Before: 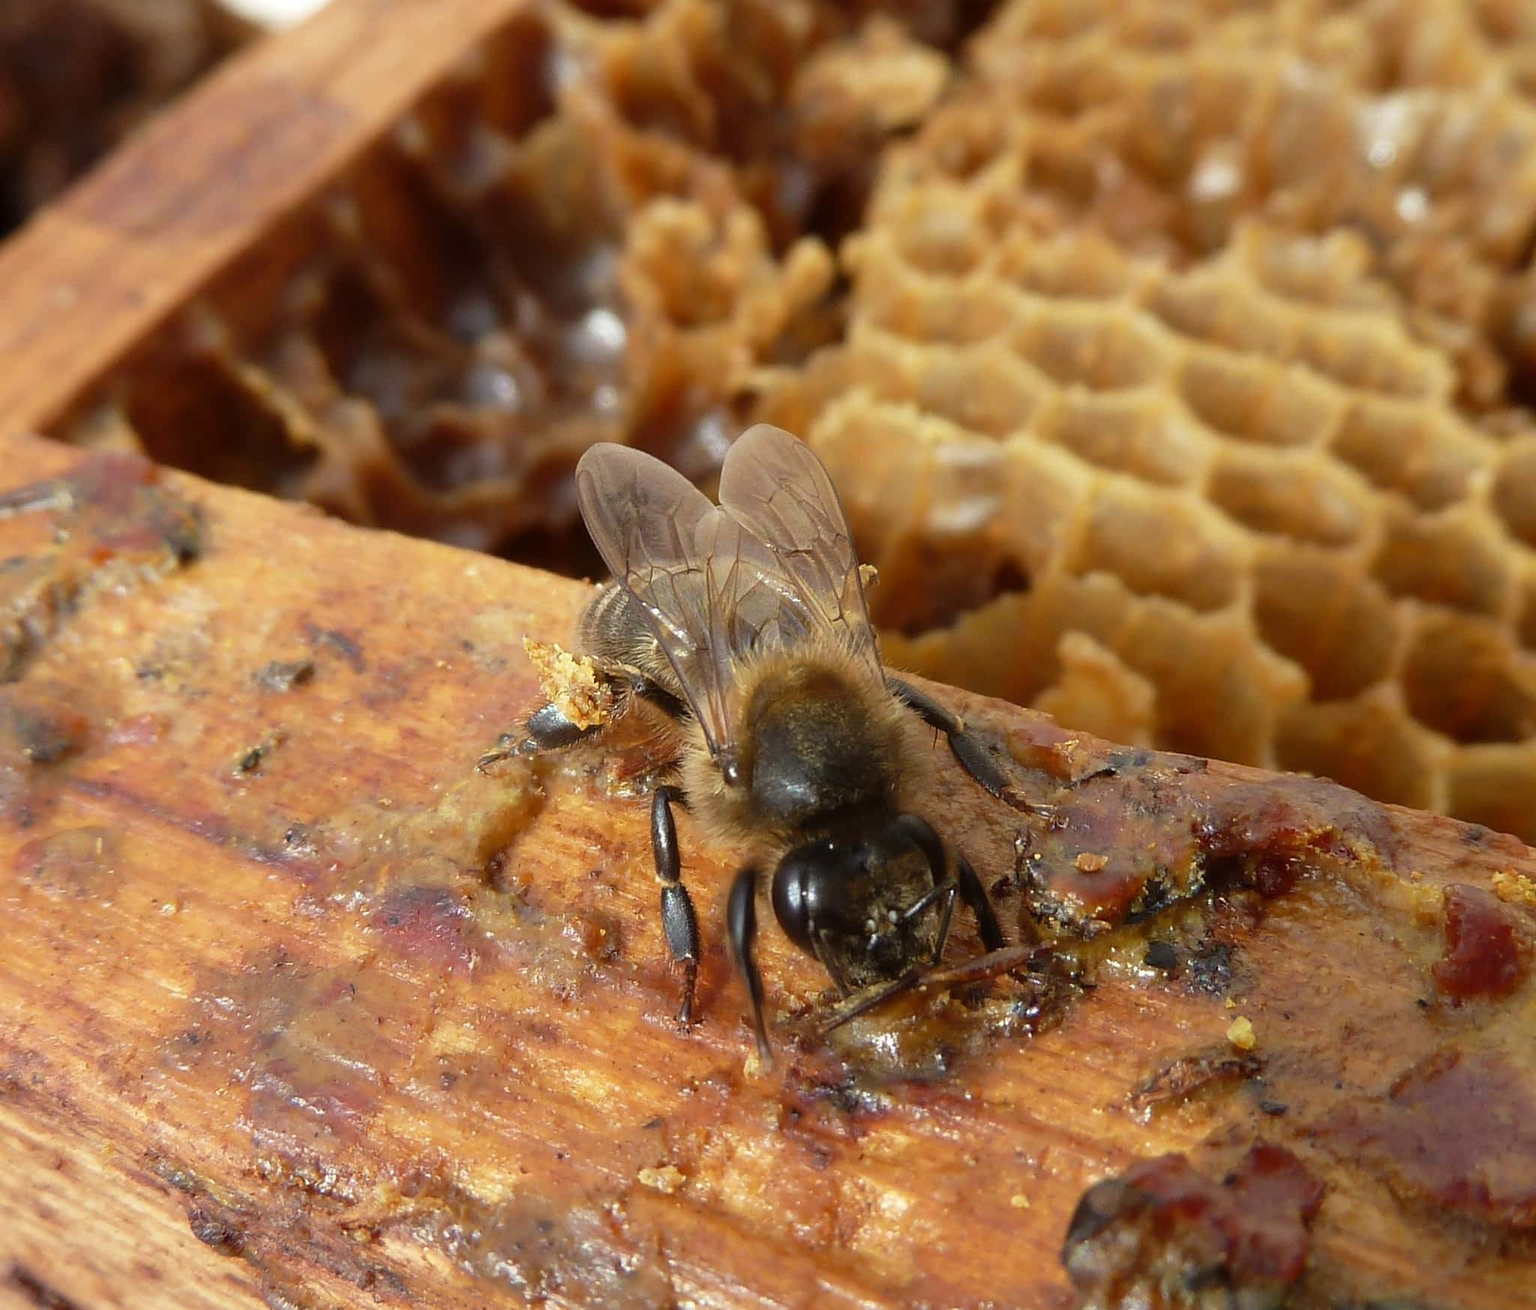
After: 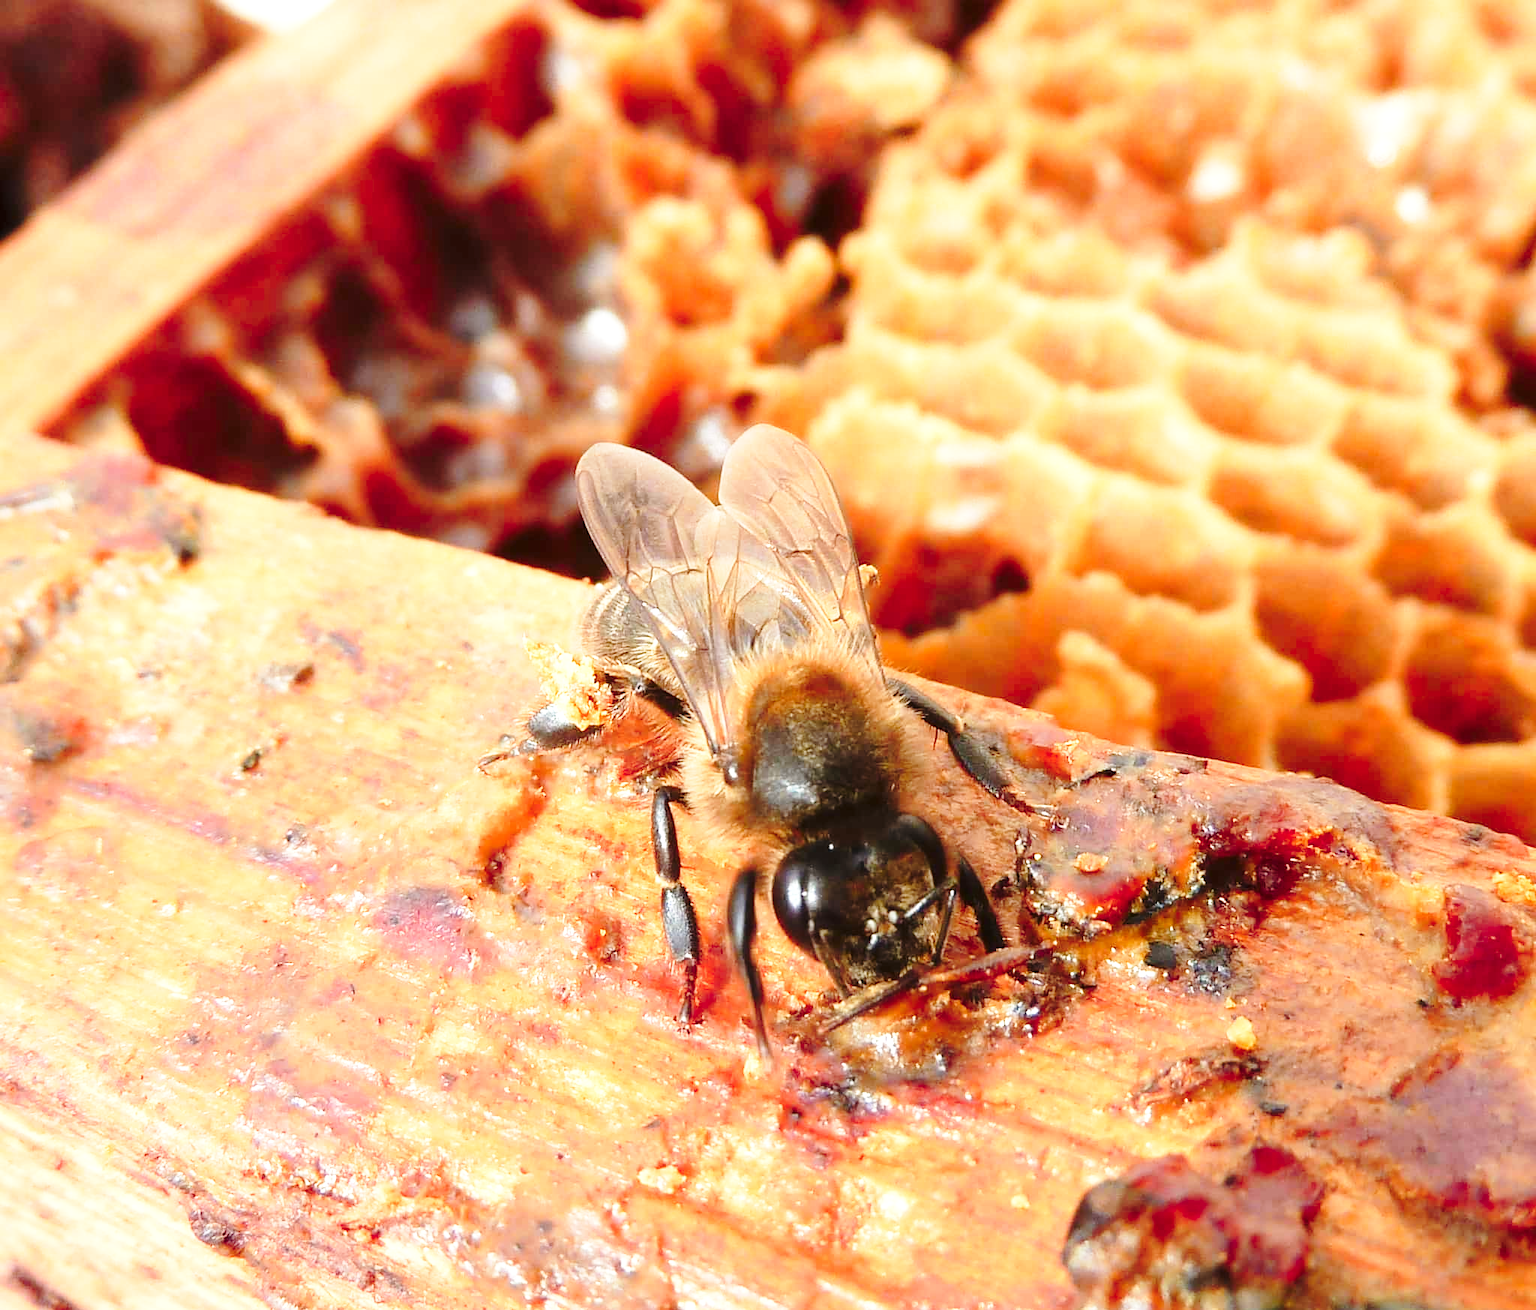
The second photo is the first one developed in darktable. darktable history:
color zones: curves: ch1 [(0.263, 0.53) (0.376, 0.287) (0.487, 0.512) (0.748, 0.547) (1, 0.513)]; ch2 [(0.262, 0.45) (0.751, 0.477)]
base curve: curves: ch0 [(0, 0) (0.028, 0.03) (0.121, 0.232) (0.46, 0.748) (0.859, 0.968) (1, 1)], preserve colors none
exposure: exposure 0.78 EV, compensate highlight preservation false
